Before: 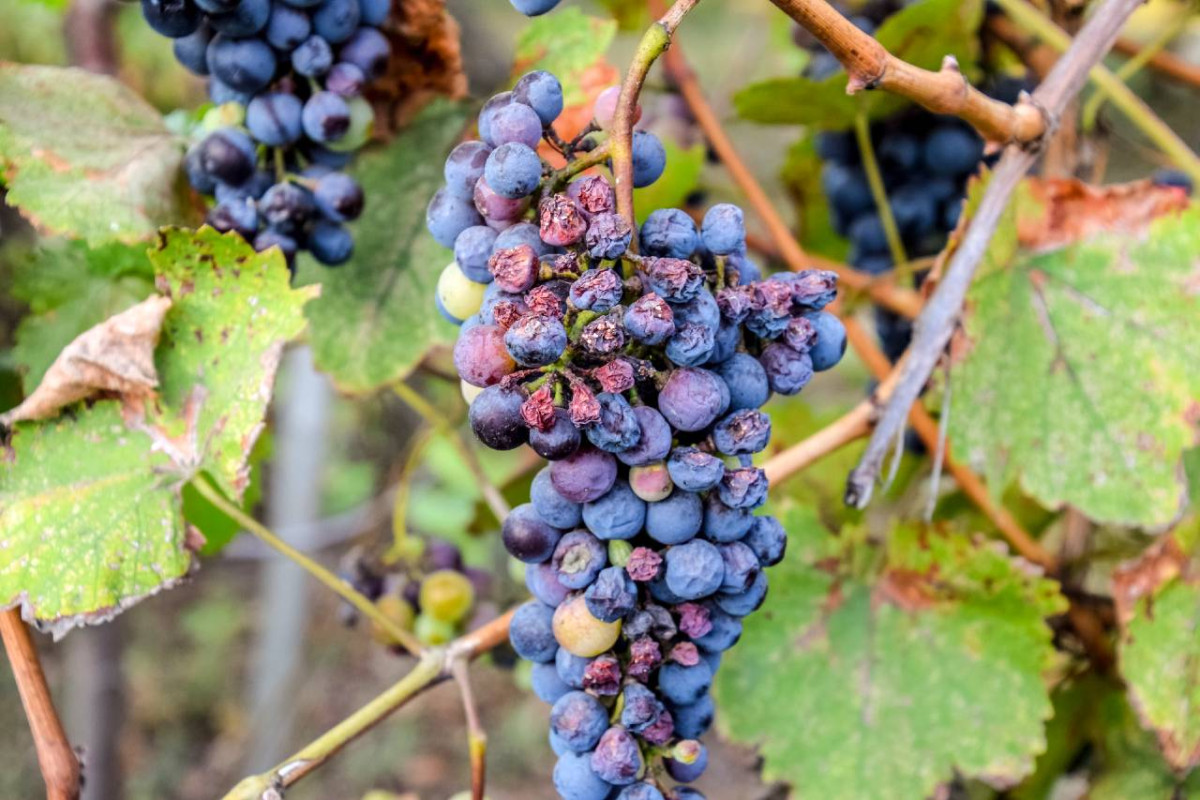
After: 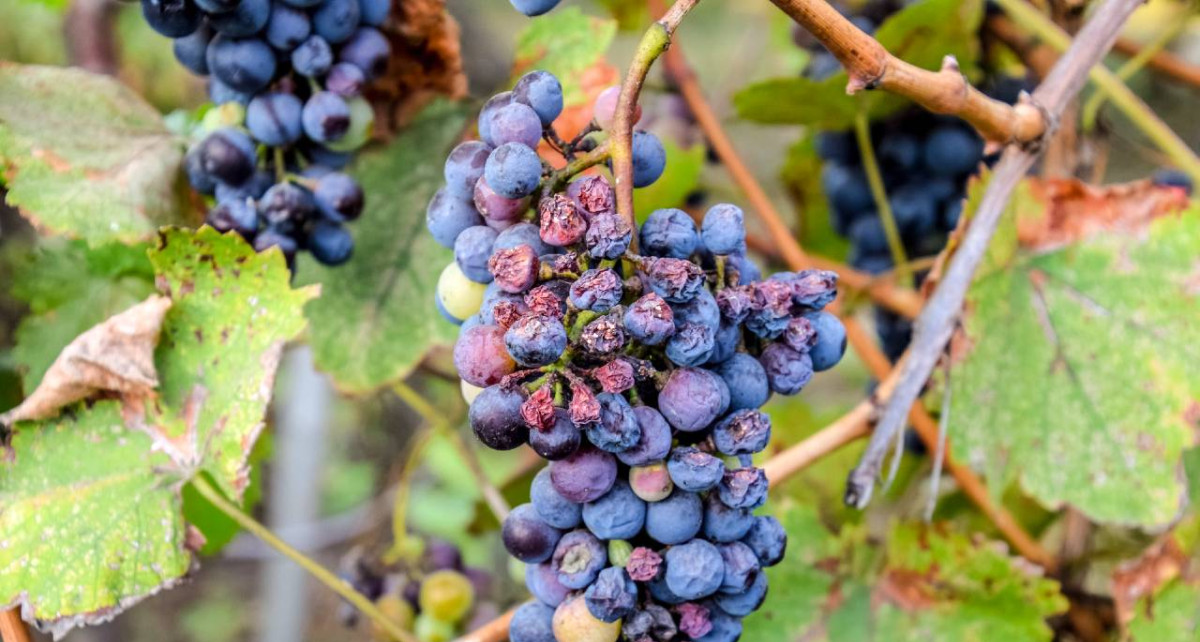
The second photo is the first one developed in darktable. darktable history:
crop: bottom 19.643%
